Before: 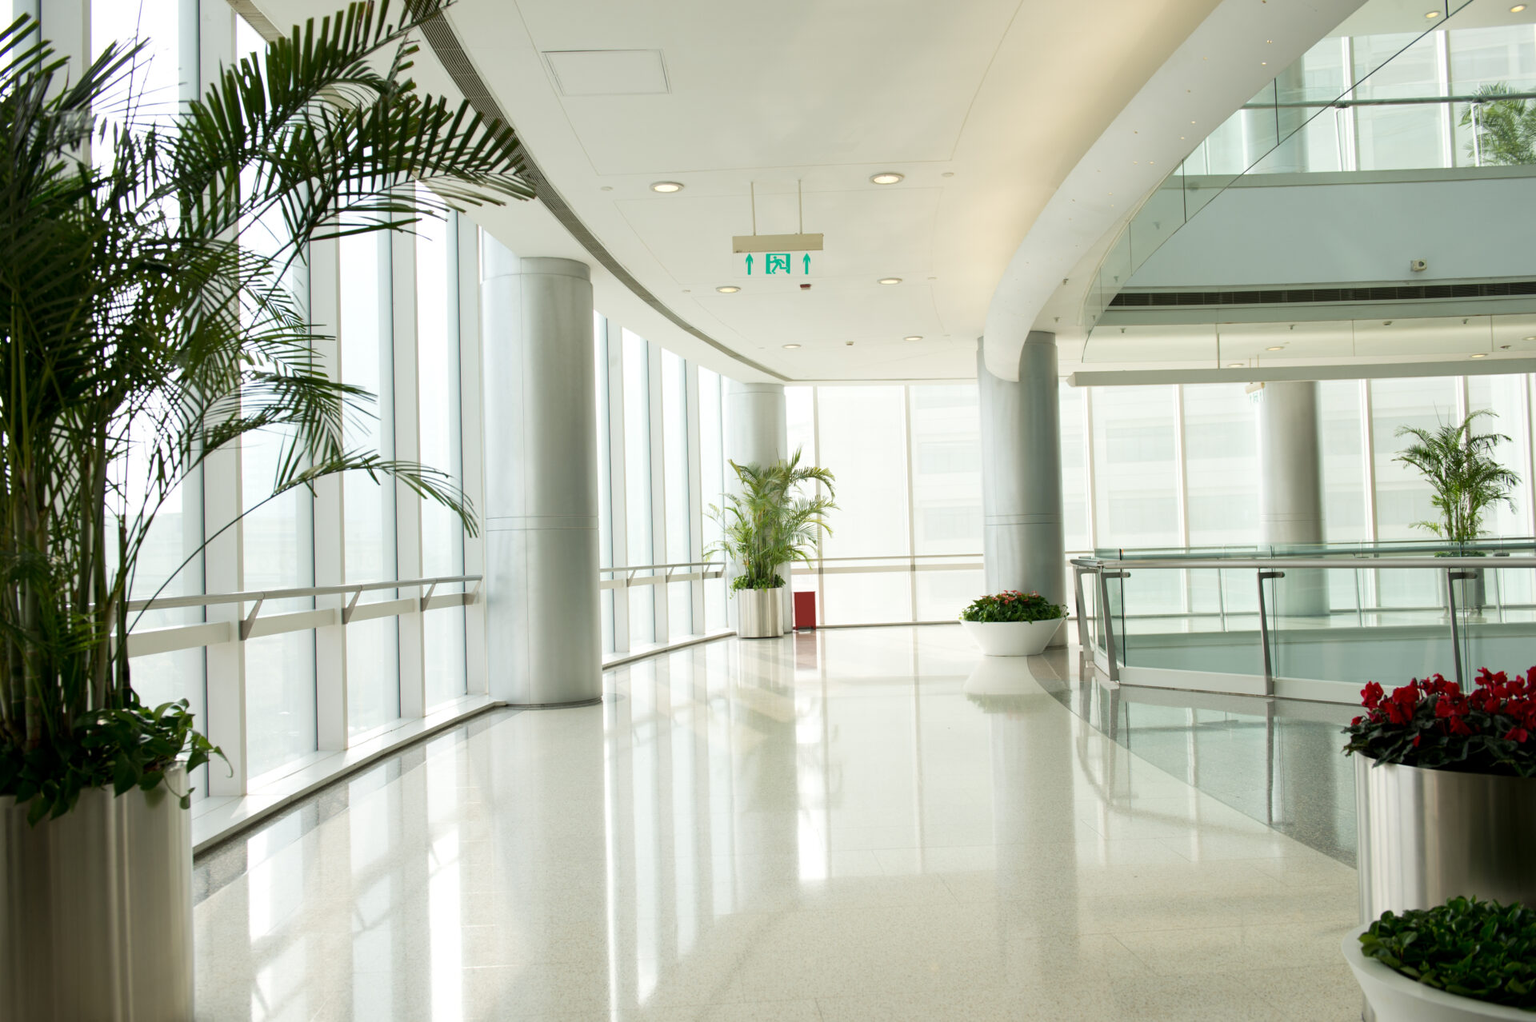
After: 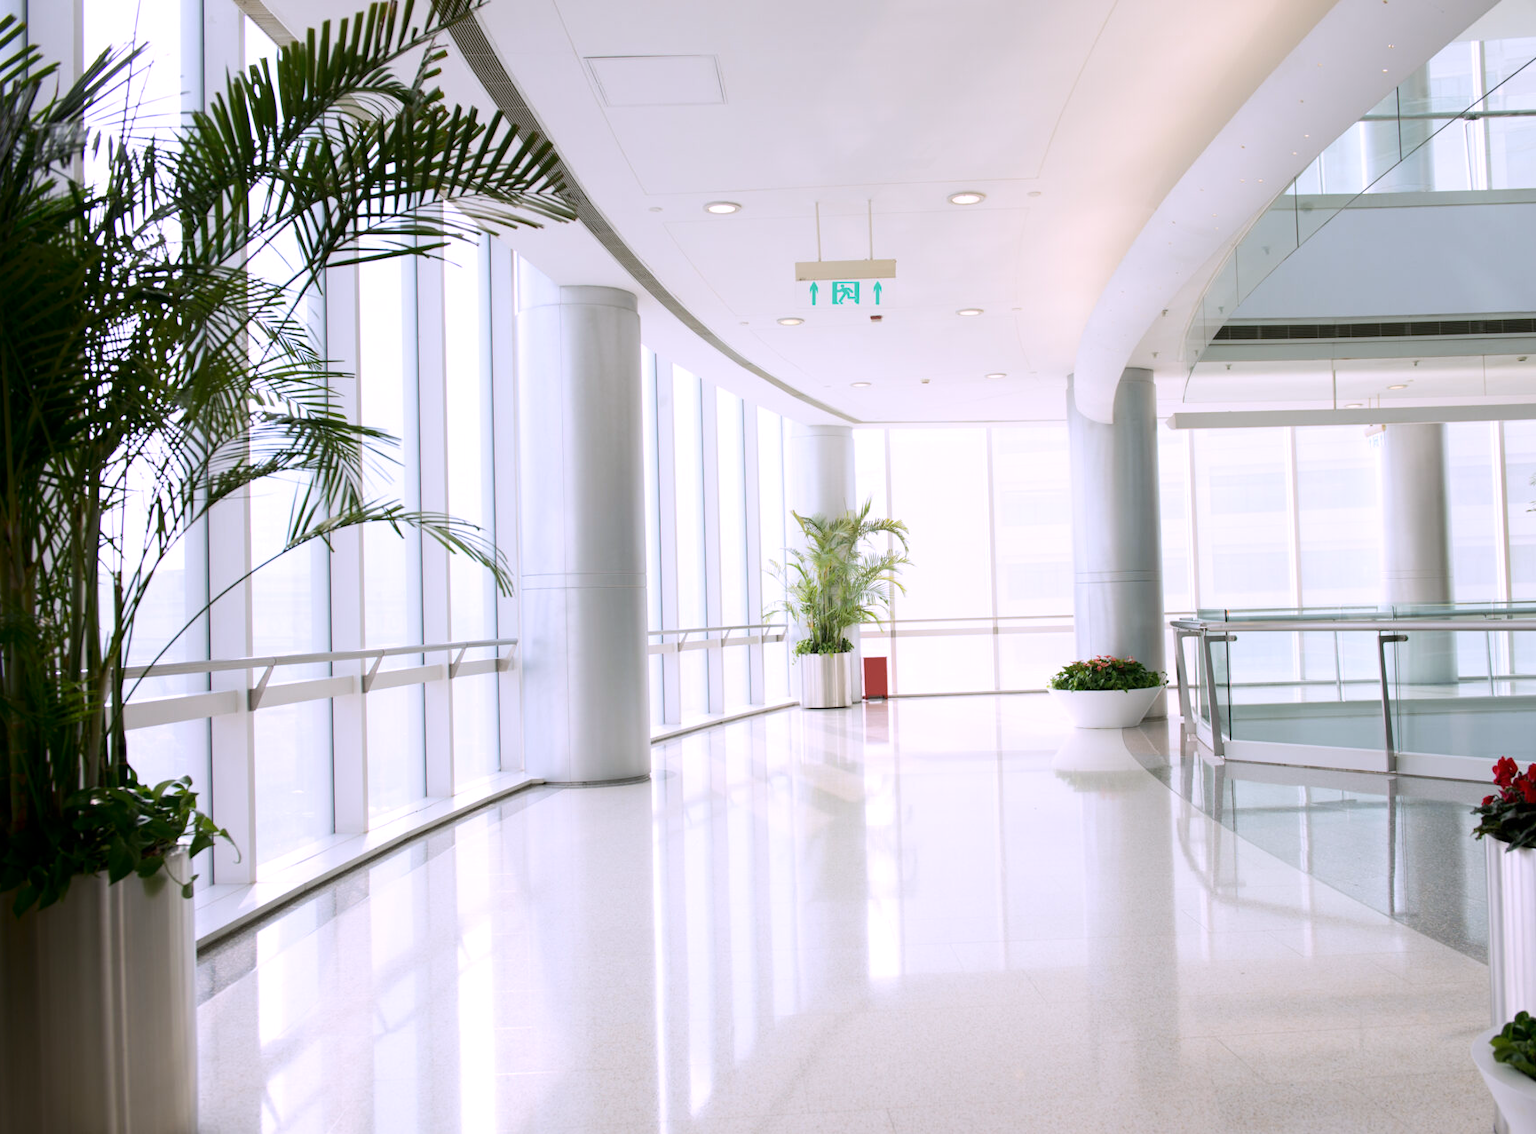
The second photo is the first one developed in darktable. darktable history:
shadows and highlights: shadows -70, highlights 35, soften with gaussian
white balance: red 1.042, blue 1.17
crop and rotate: left 1.088%, right 8.807%
